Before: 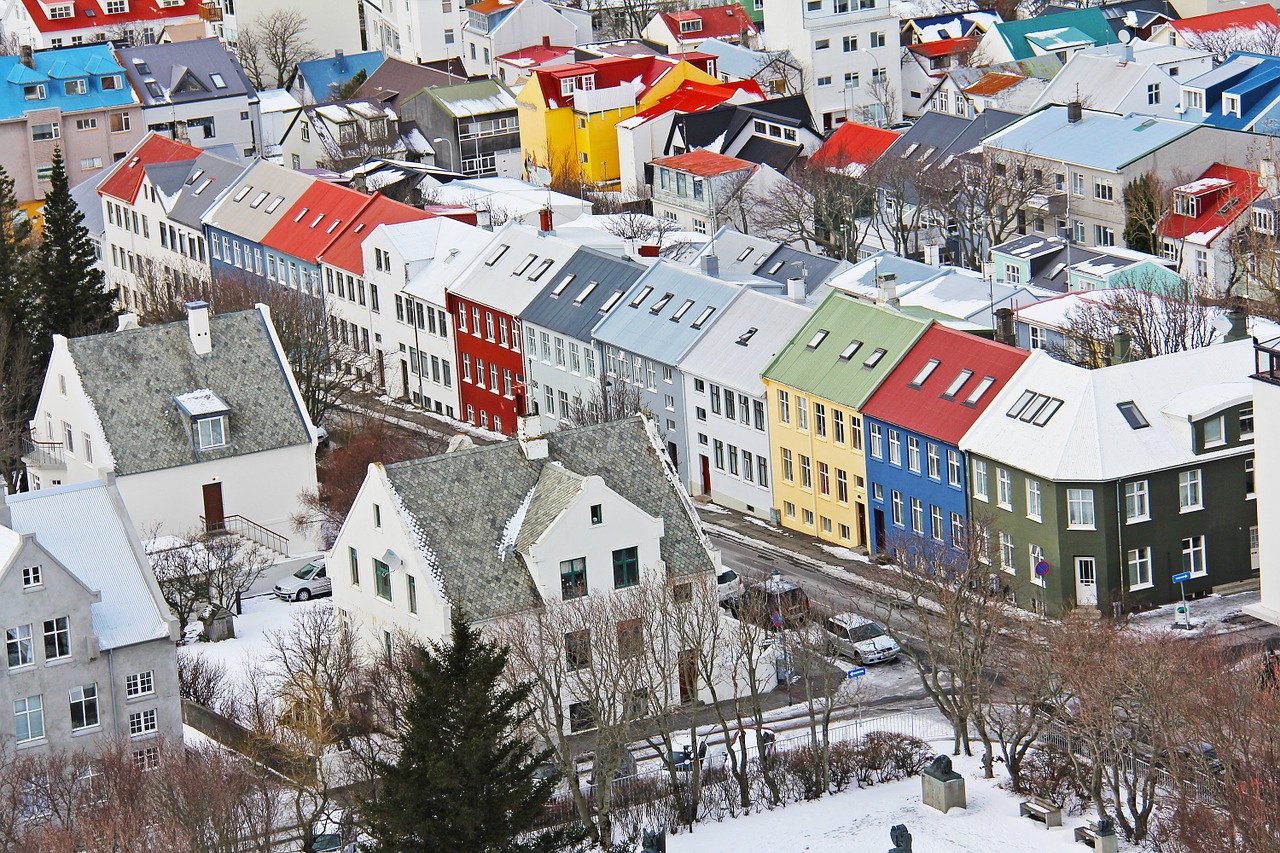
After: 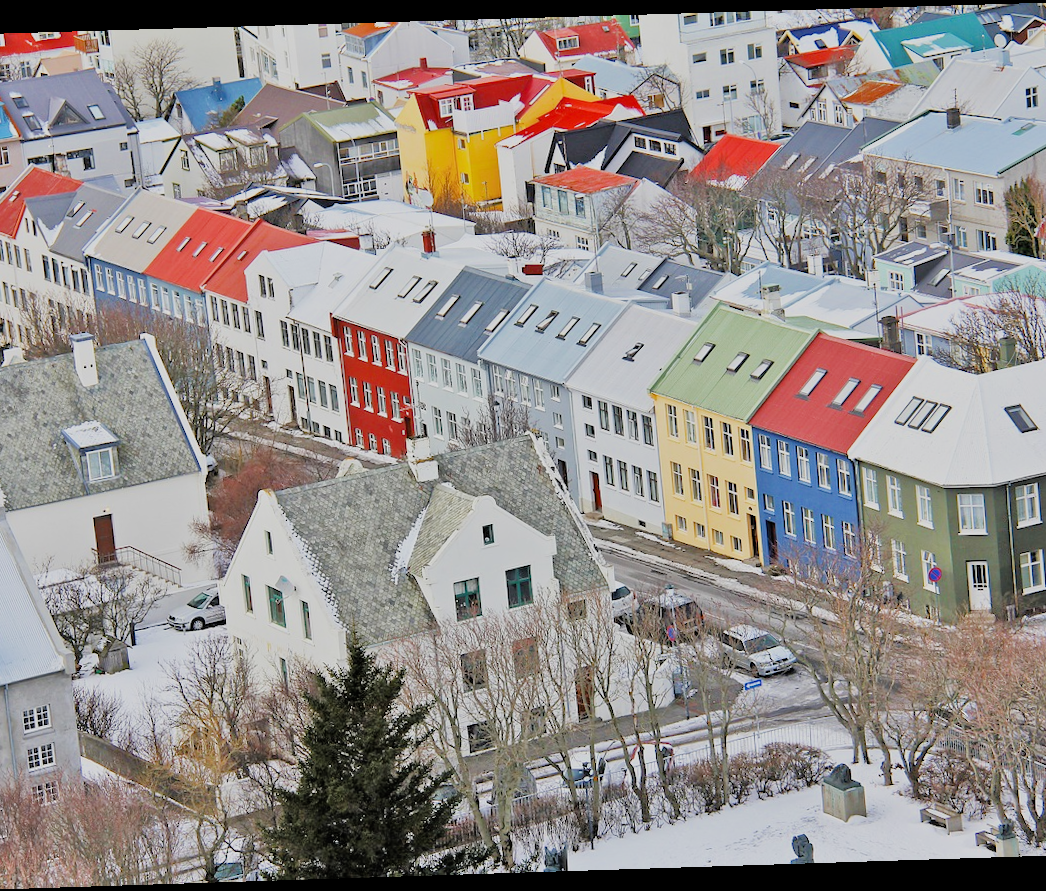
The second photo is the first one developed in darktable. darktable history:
filmic rgb: black relative exposure -7.65 EV, white relative exposure 4.56 EV, hardness 3.61, contrast 1.05
rotate and perspective: rotation -1.77°, lens shift (horizontal) 0.004, automatic cropping off
tone equalizer: -7 EV 0.15 EV, -6 EV 0.6 EV, -5 EV 1.15 EV, -4 EV 1.33 EV, -3 EV 1.15 EV, -2 EV 0.6 EV, -1 EV 0.15 EV, mask exposure compensation -0.5 EV
crop and rotate: left 9.597%, right 10.195%
